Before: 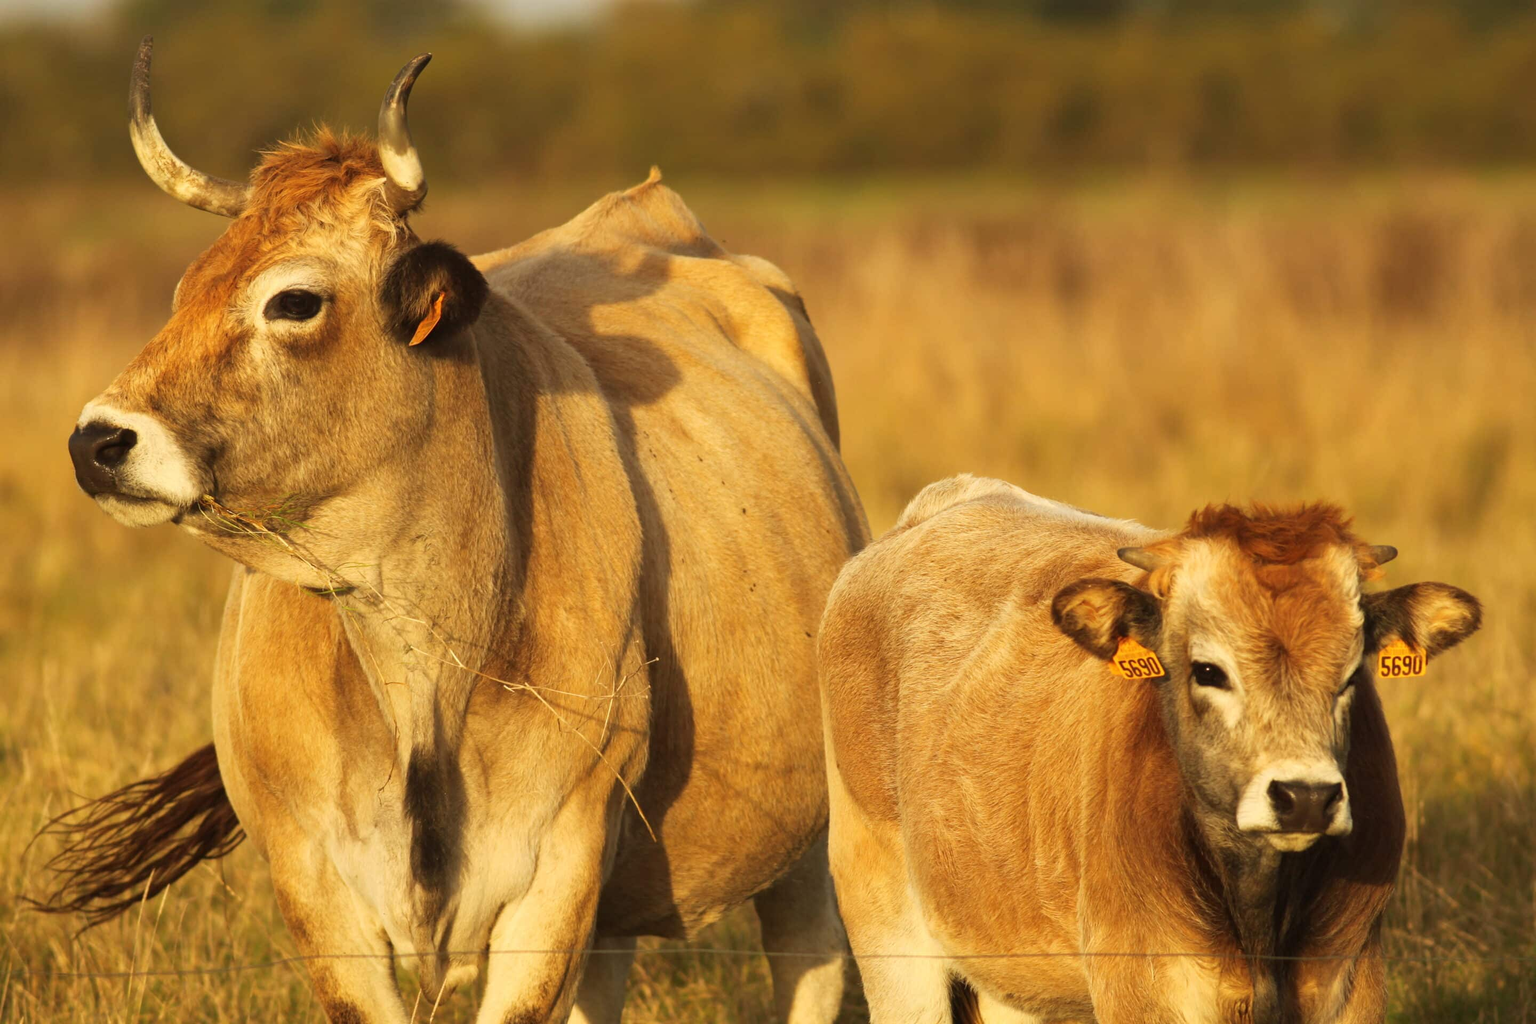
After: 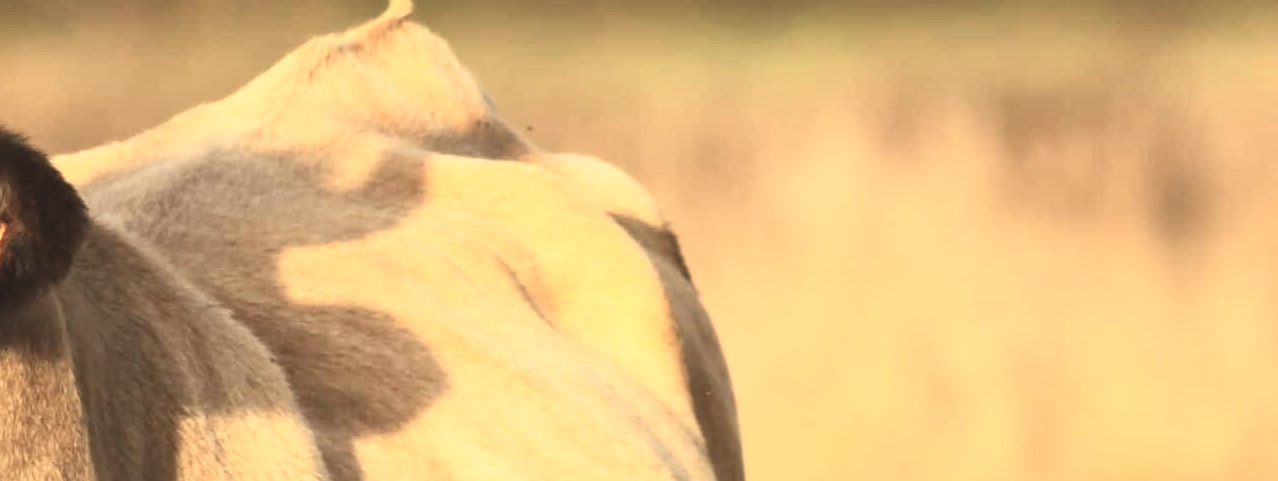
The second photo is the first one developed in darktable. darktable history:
crop: left 28.783%, top 16.879%, right 26.809%, bottom 58.031%
contrast brightness saturation: contrast 0.423, brightness 0.557, saturation -0.182
contrast equalizer: octaves 7, y [[0.5, 0.5, 0.468, 0.5, 0.5, 0.5], [0.5 ×6], [0.5 ×6], [0 ×6], [0 ×6]], mix -0.993
